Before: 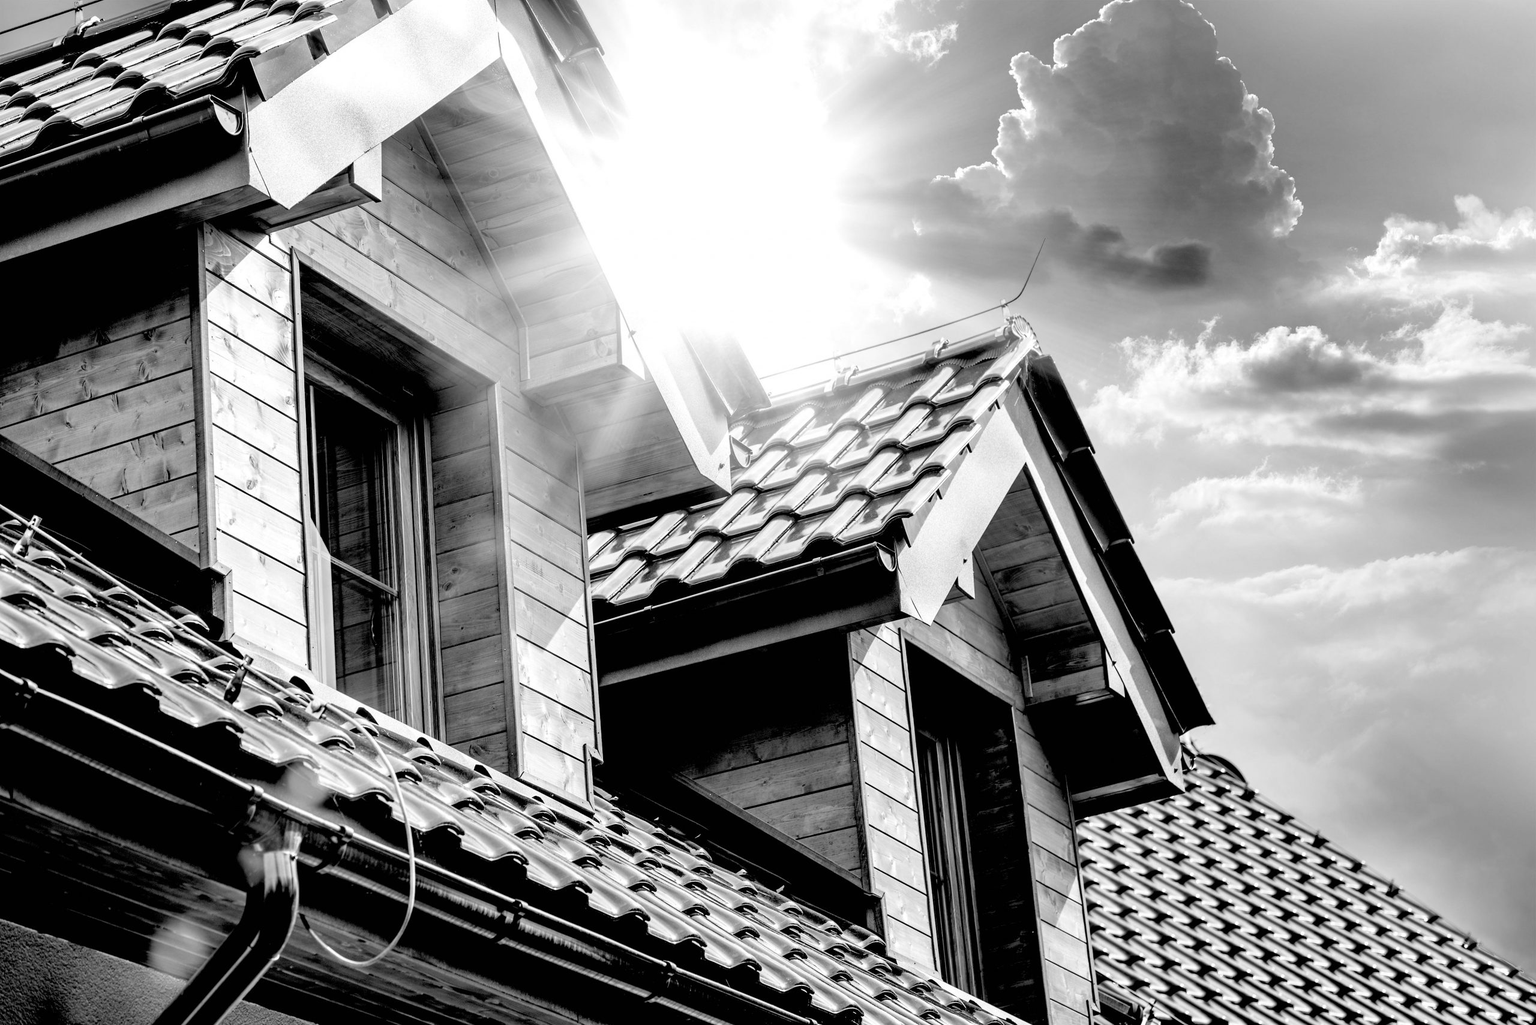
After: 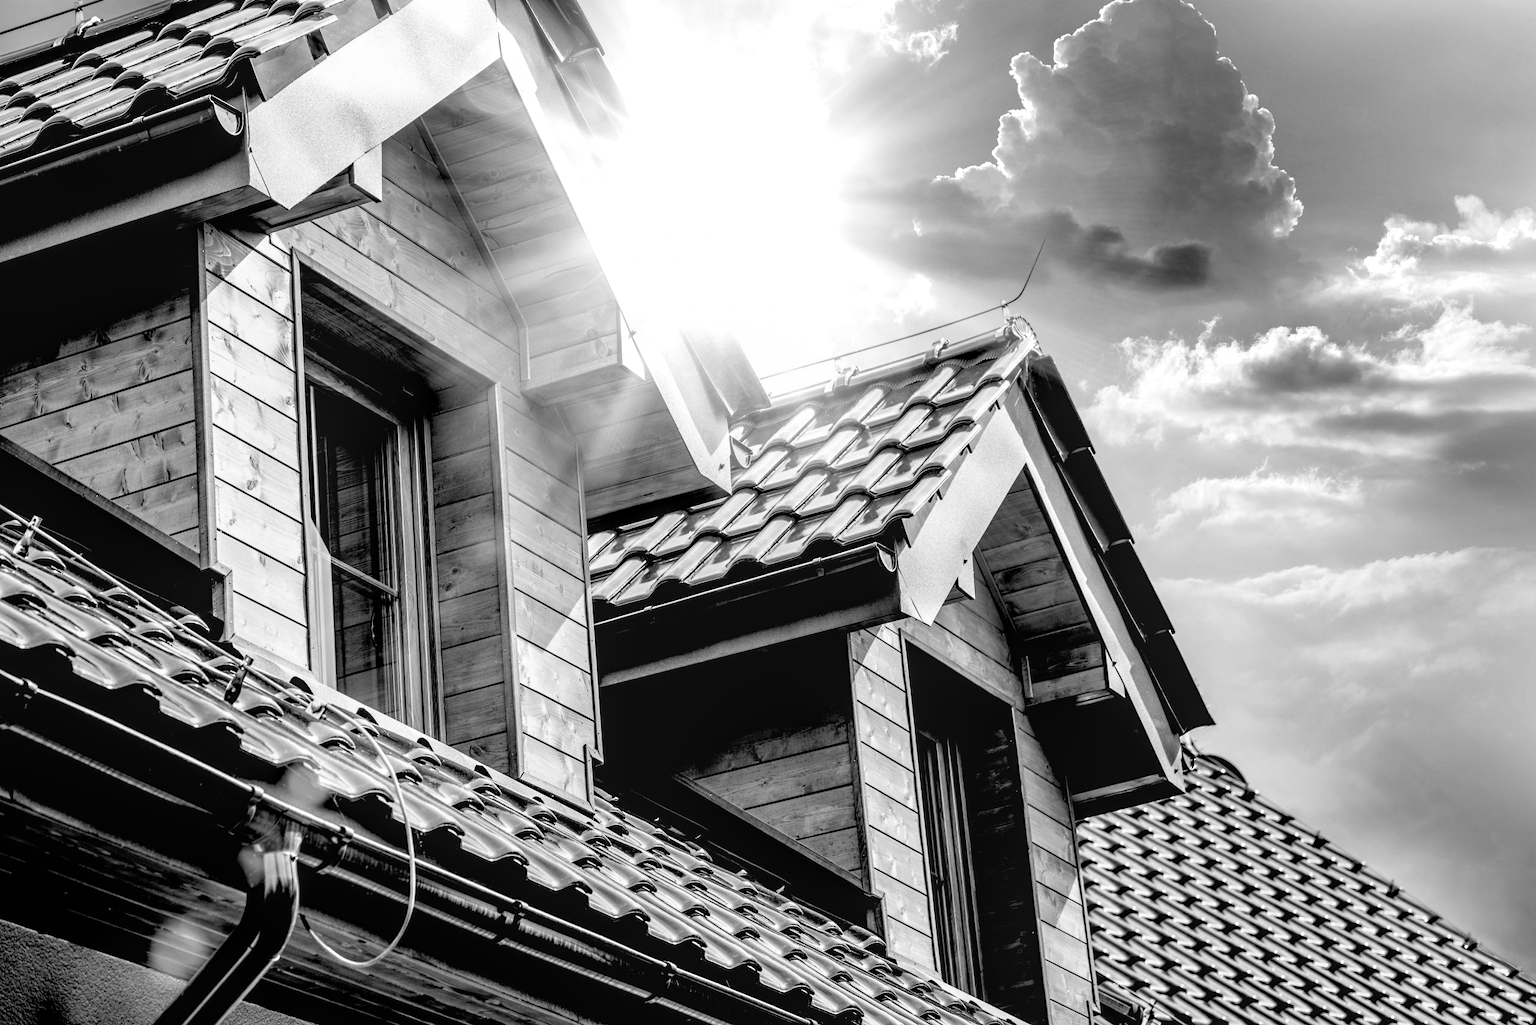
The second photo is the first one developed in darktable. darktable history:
local contrast: on, module defaults
sharpen: radius 5.368, amount 0.317, threshold 26.1
